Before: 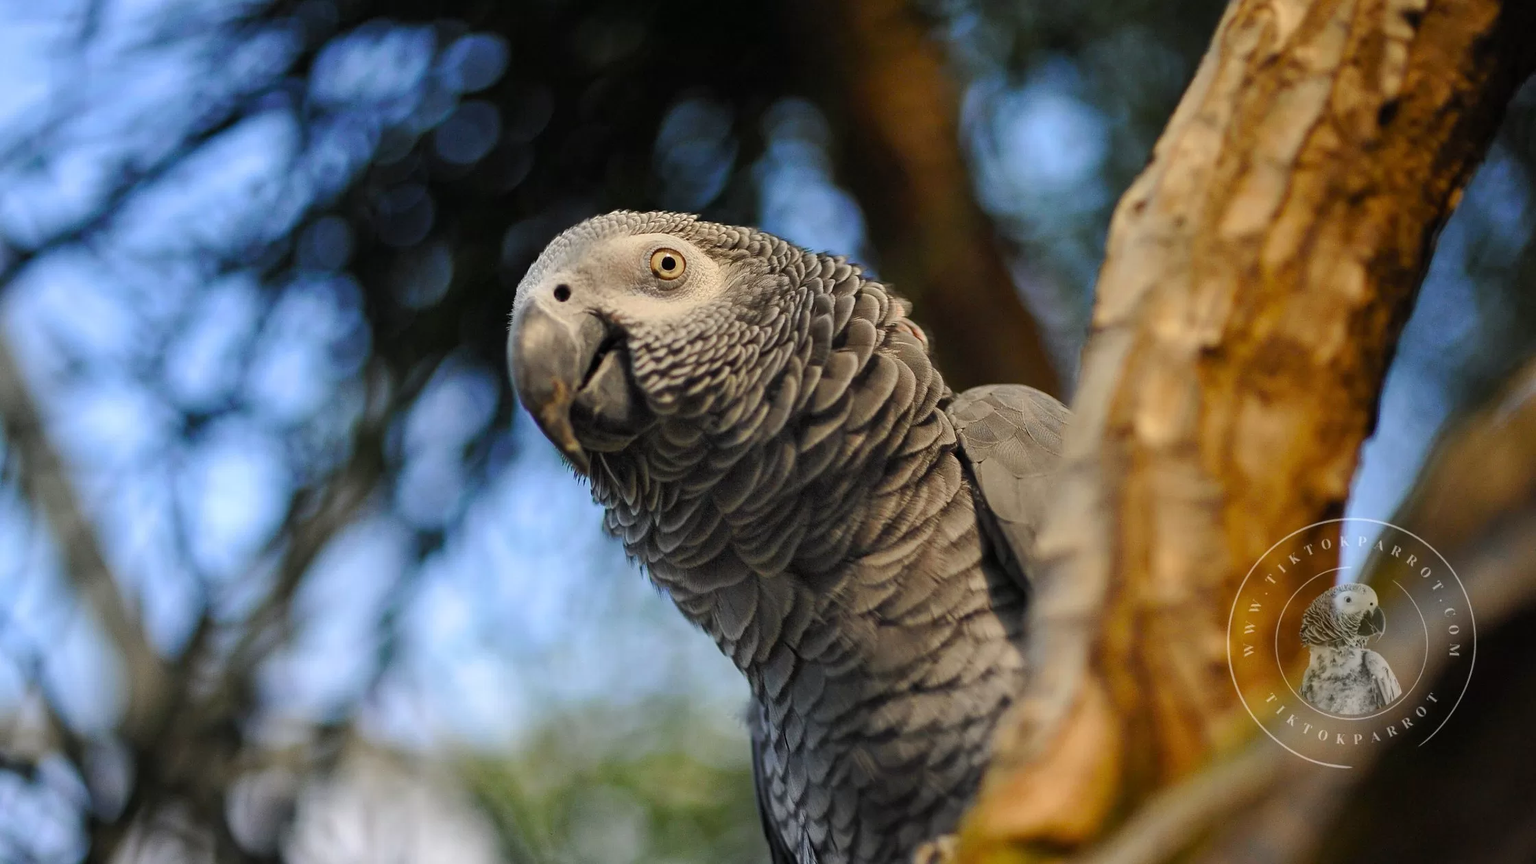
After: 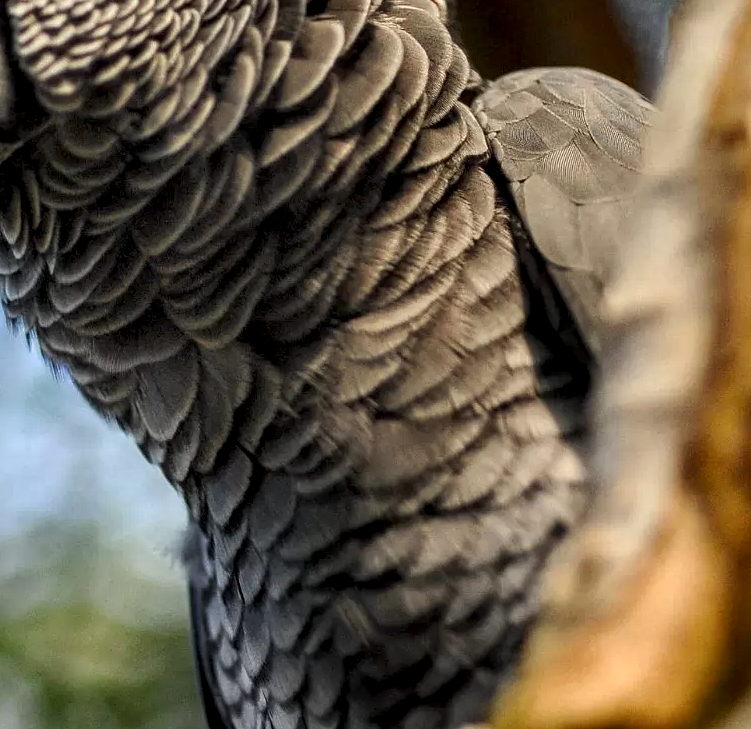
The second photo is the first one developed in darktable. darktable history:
local contrast: highlights 64%, shadows 54%, detail 169%, midtone range 0.513
crop: left 40.521%, top 39.158%, right 25.921%, bottom 2.967%
